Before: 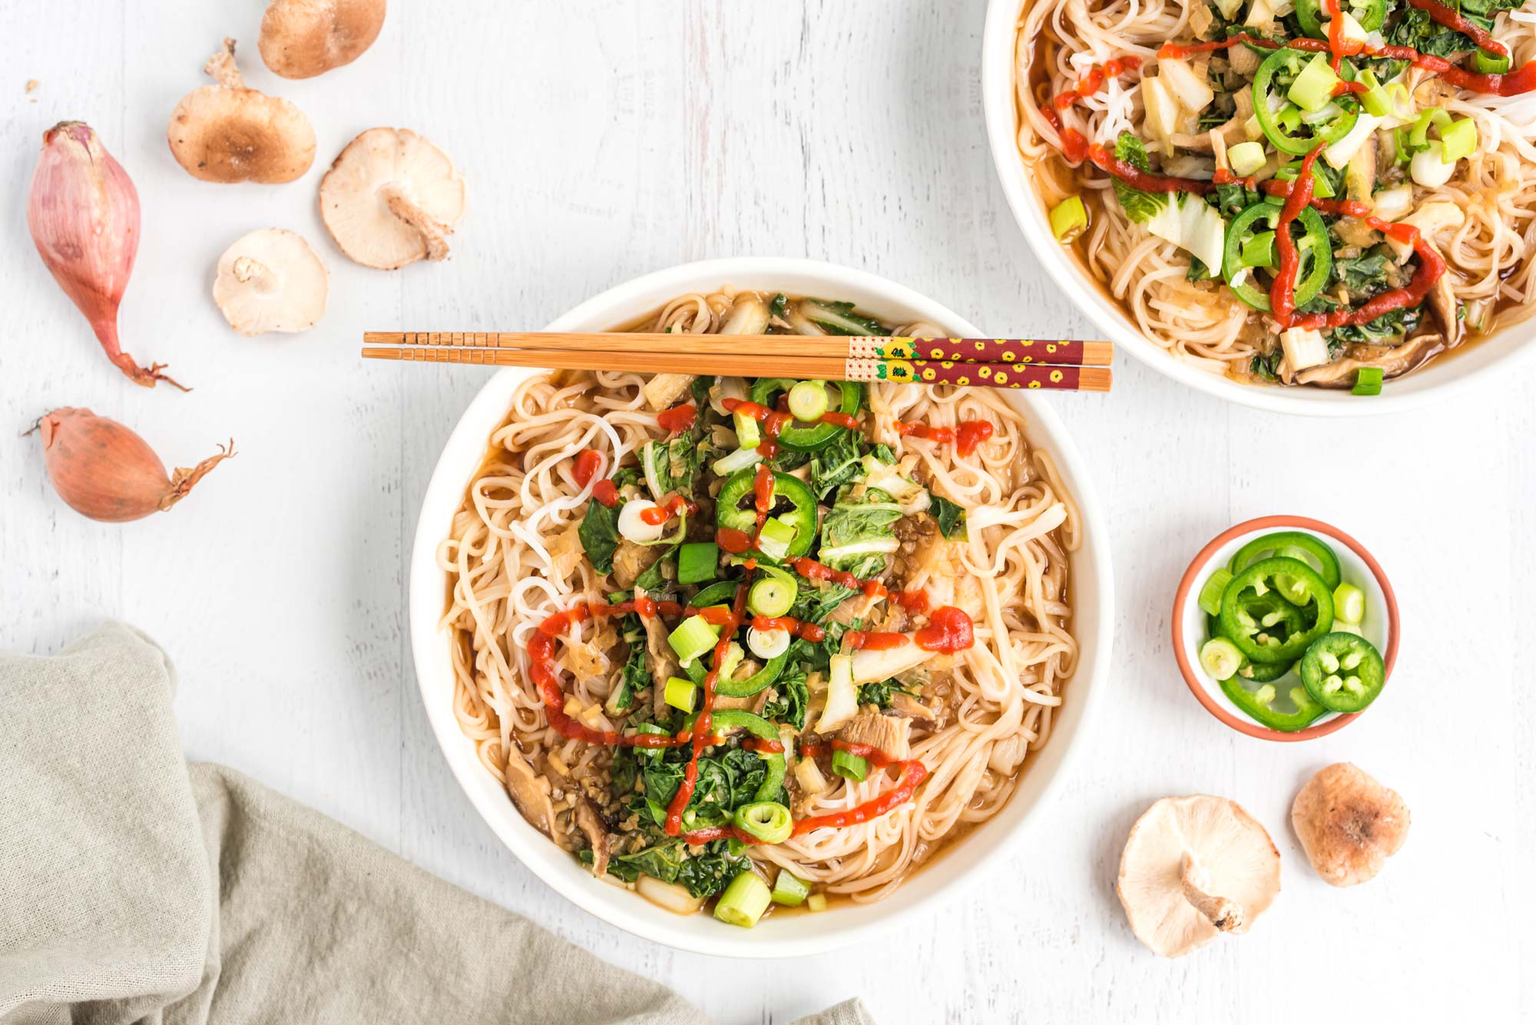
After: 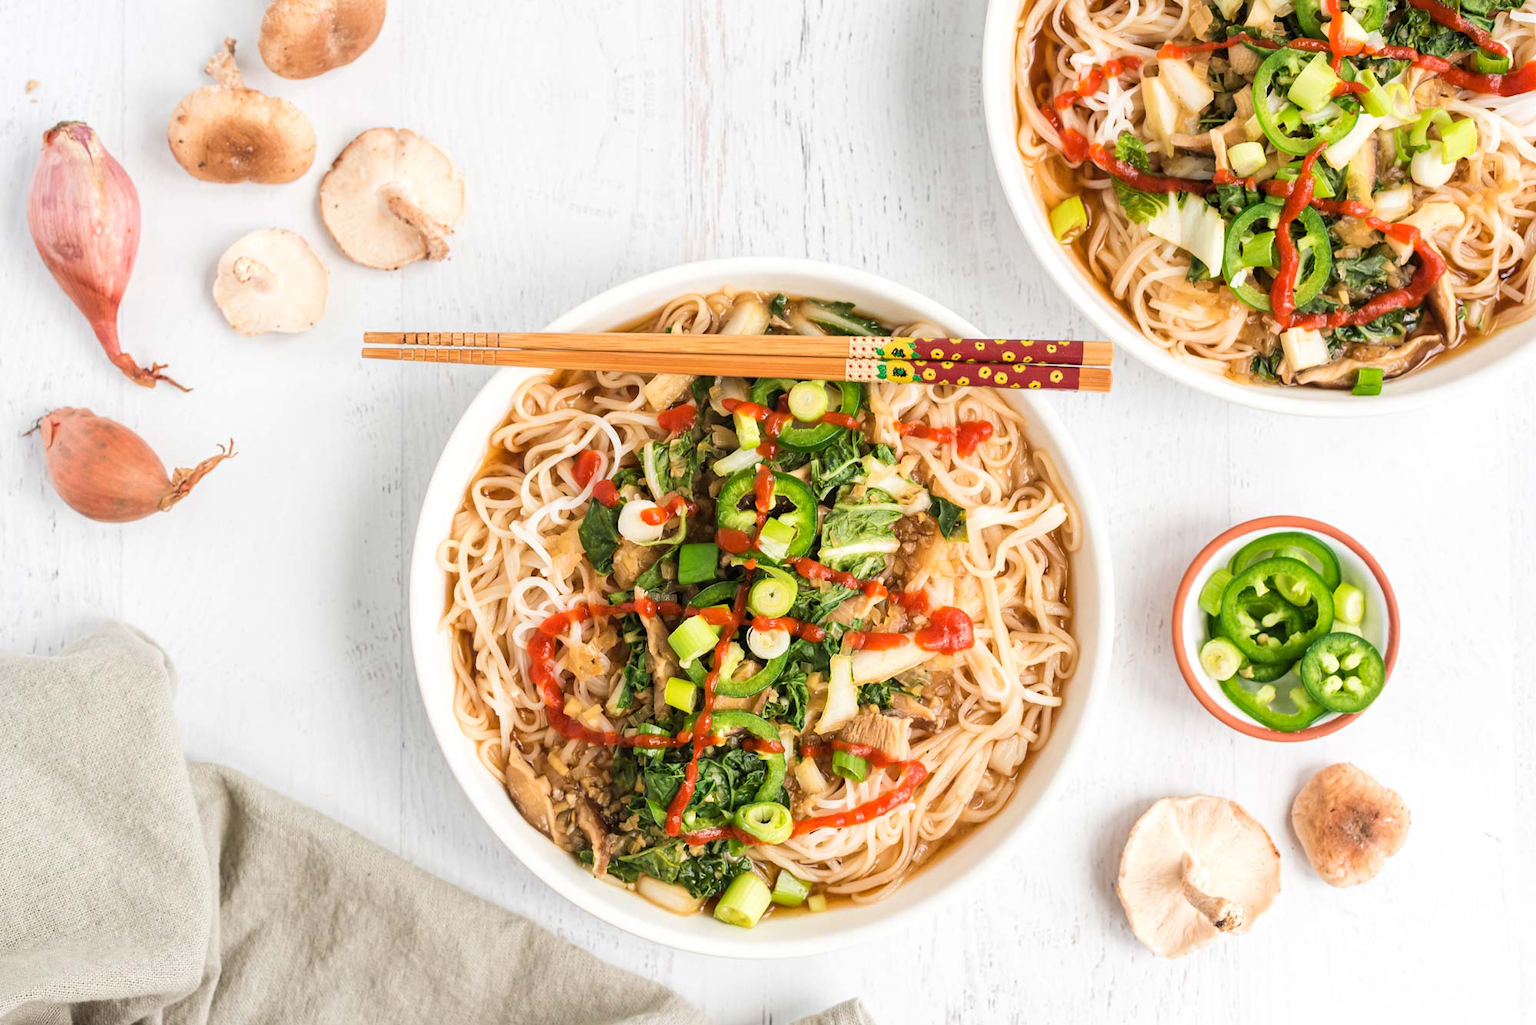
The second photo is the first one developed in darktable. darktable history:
tone equalizer: -7 EV 0.118 EV, smoothing diameter 24.92%, edges refinement/feathering 10.61, preserve details guided filter
